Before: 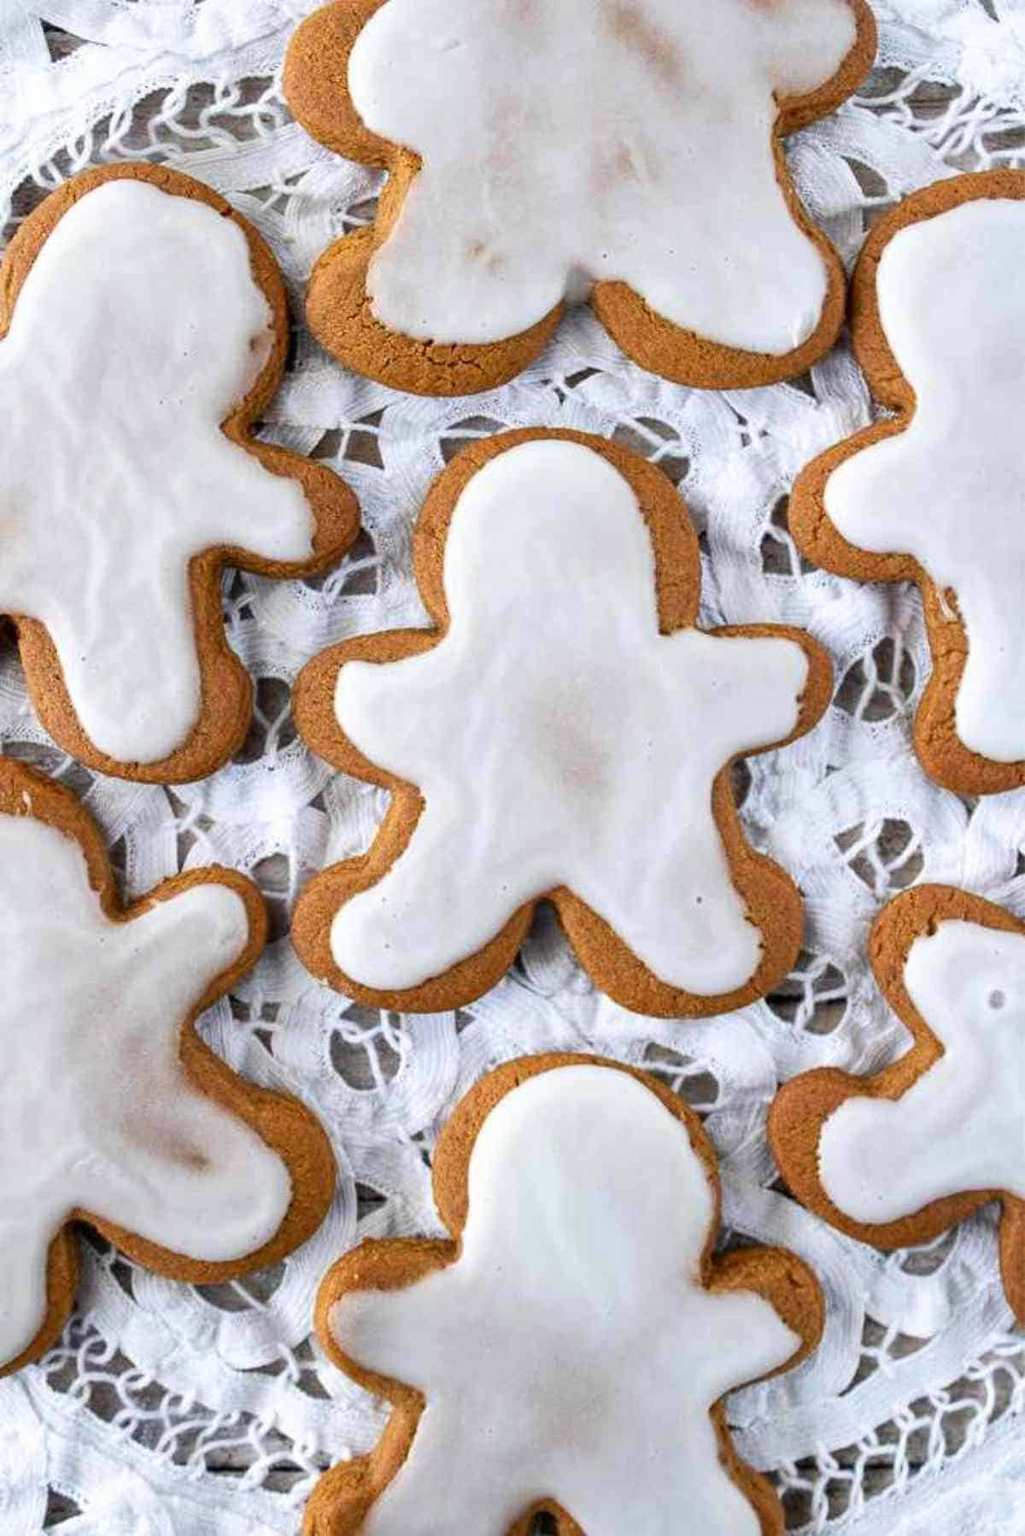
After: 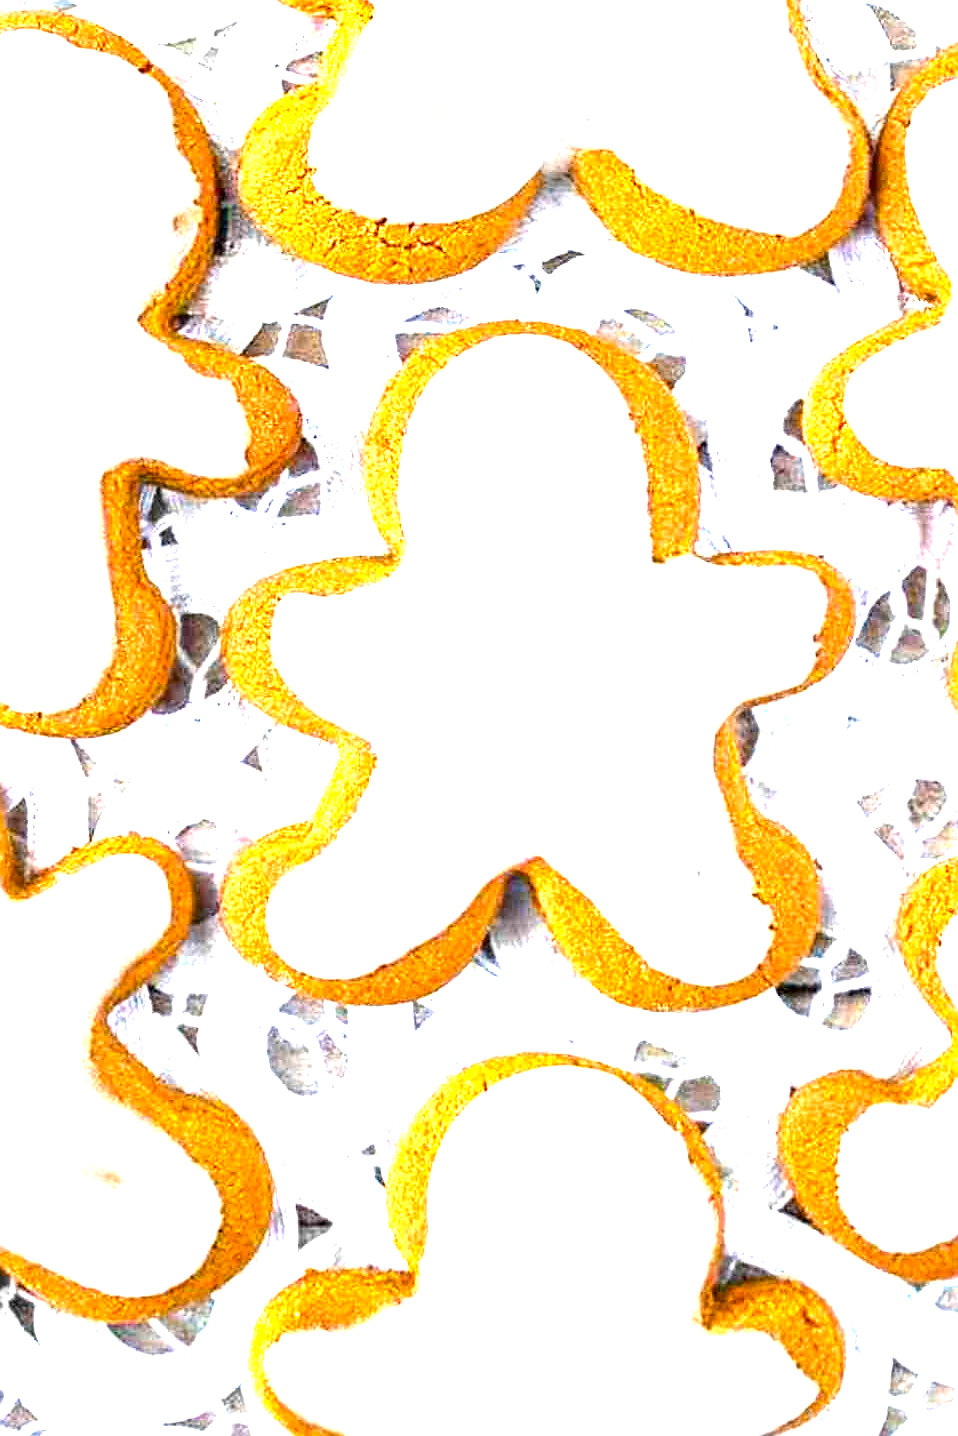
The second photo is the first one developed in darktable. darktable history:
color balance rgb: perceptual saturation grading › global saturation 25%, global vibrance 20%
crop and rotate: left 10.071%, top 10.071%, right 10.02%, bottom 10.02%
exposure: black level correction 0, exposure 2.327 EV, compensate exposure bias true, compensate highlight preservation false
sharpen: on, module defaults
